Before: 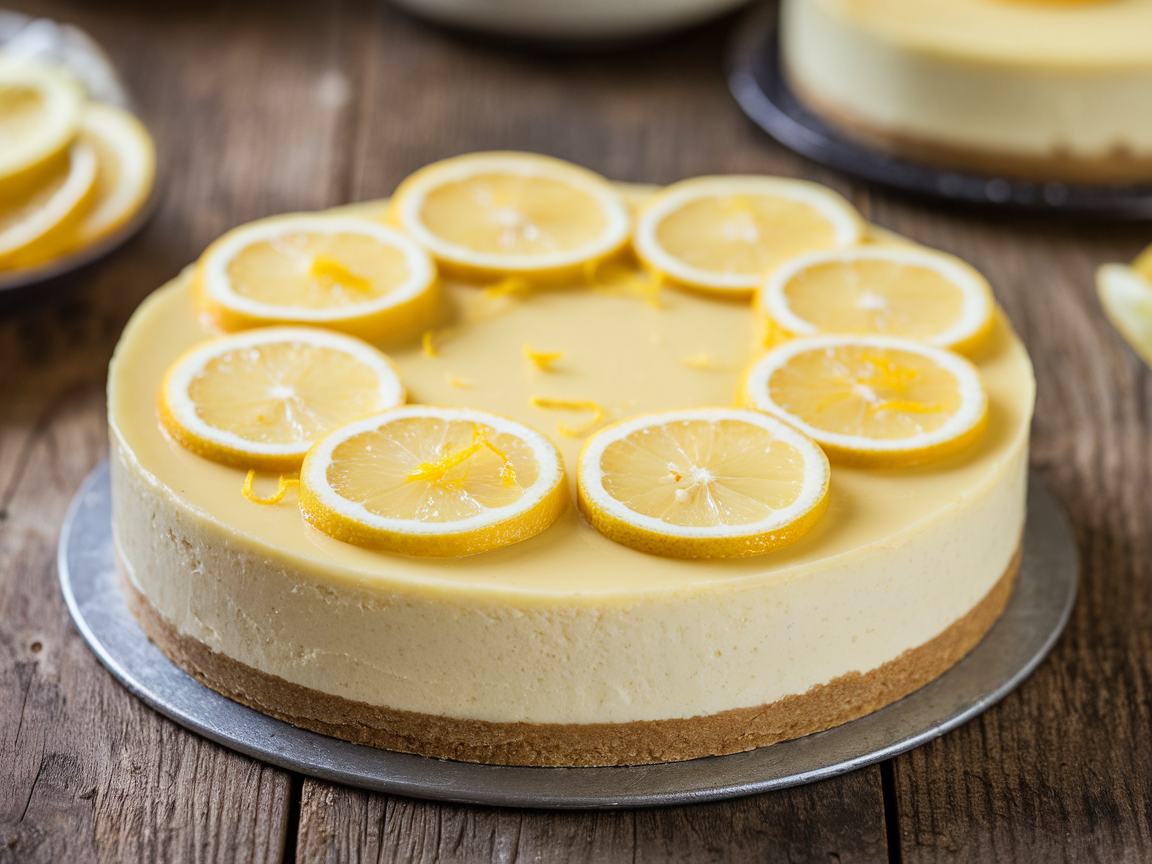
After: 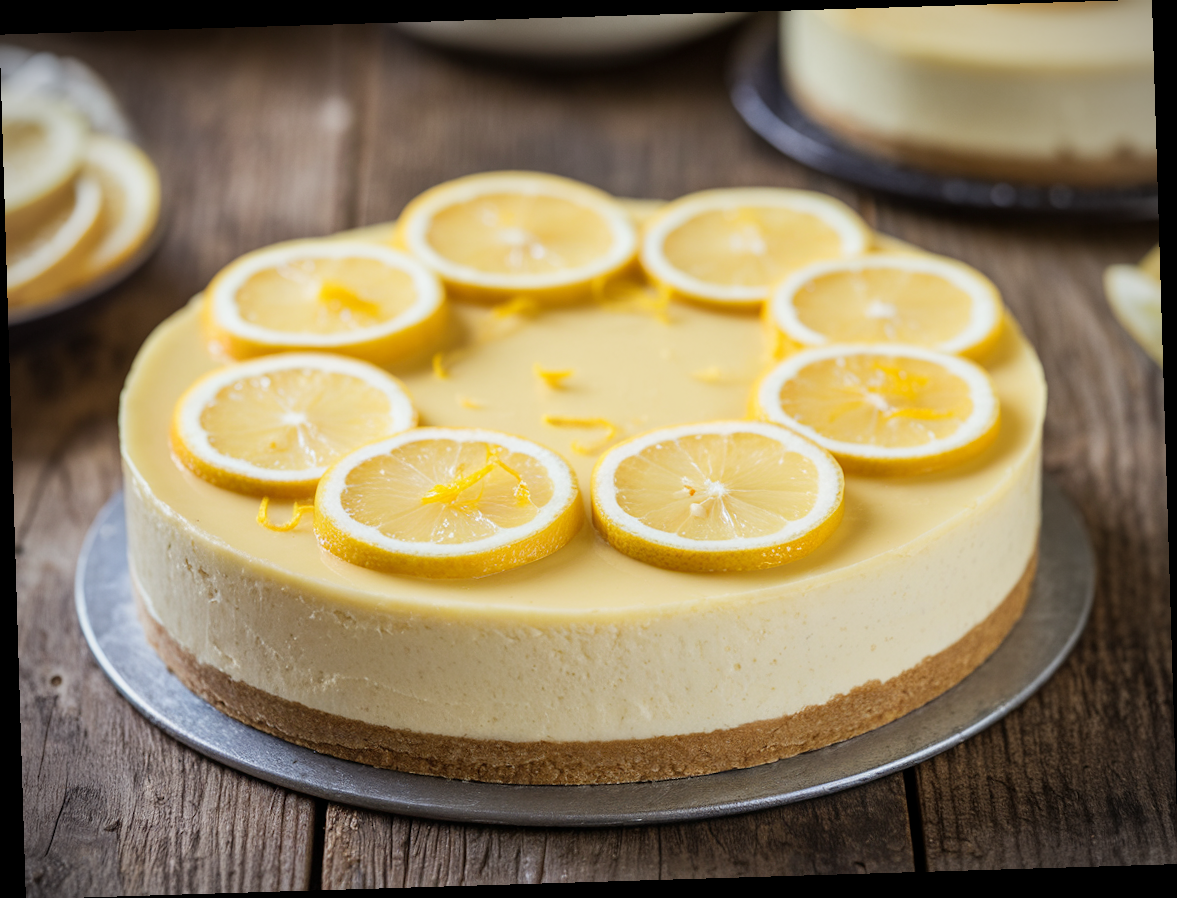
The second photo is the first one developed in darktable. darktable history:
rotate and perspective: rotation -1.75°, automatic cropping off
vignetting: on, module defaults
